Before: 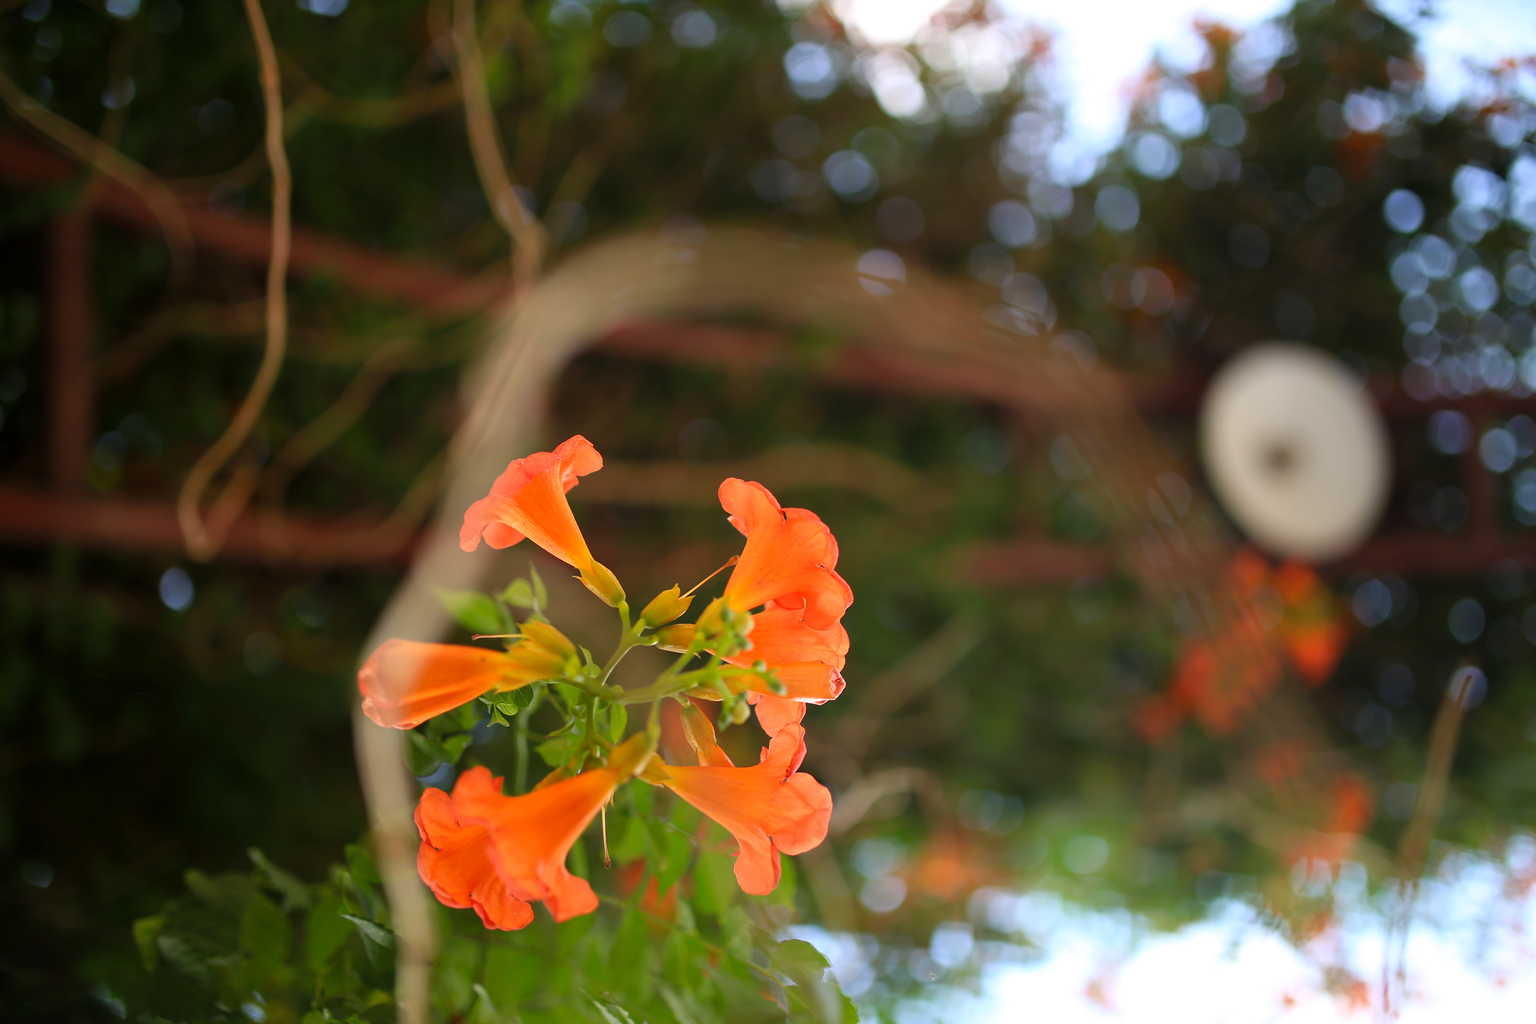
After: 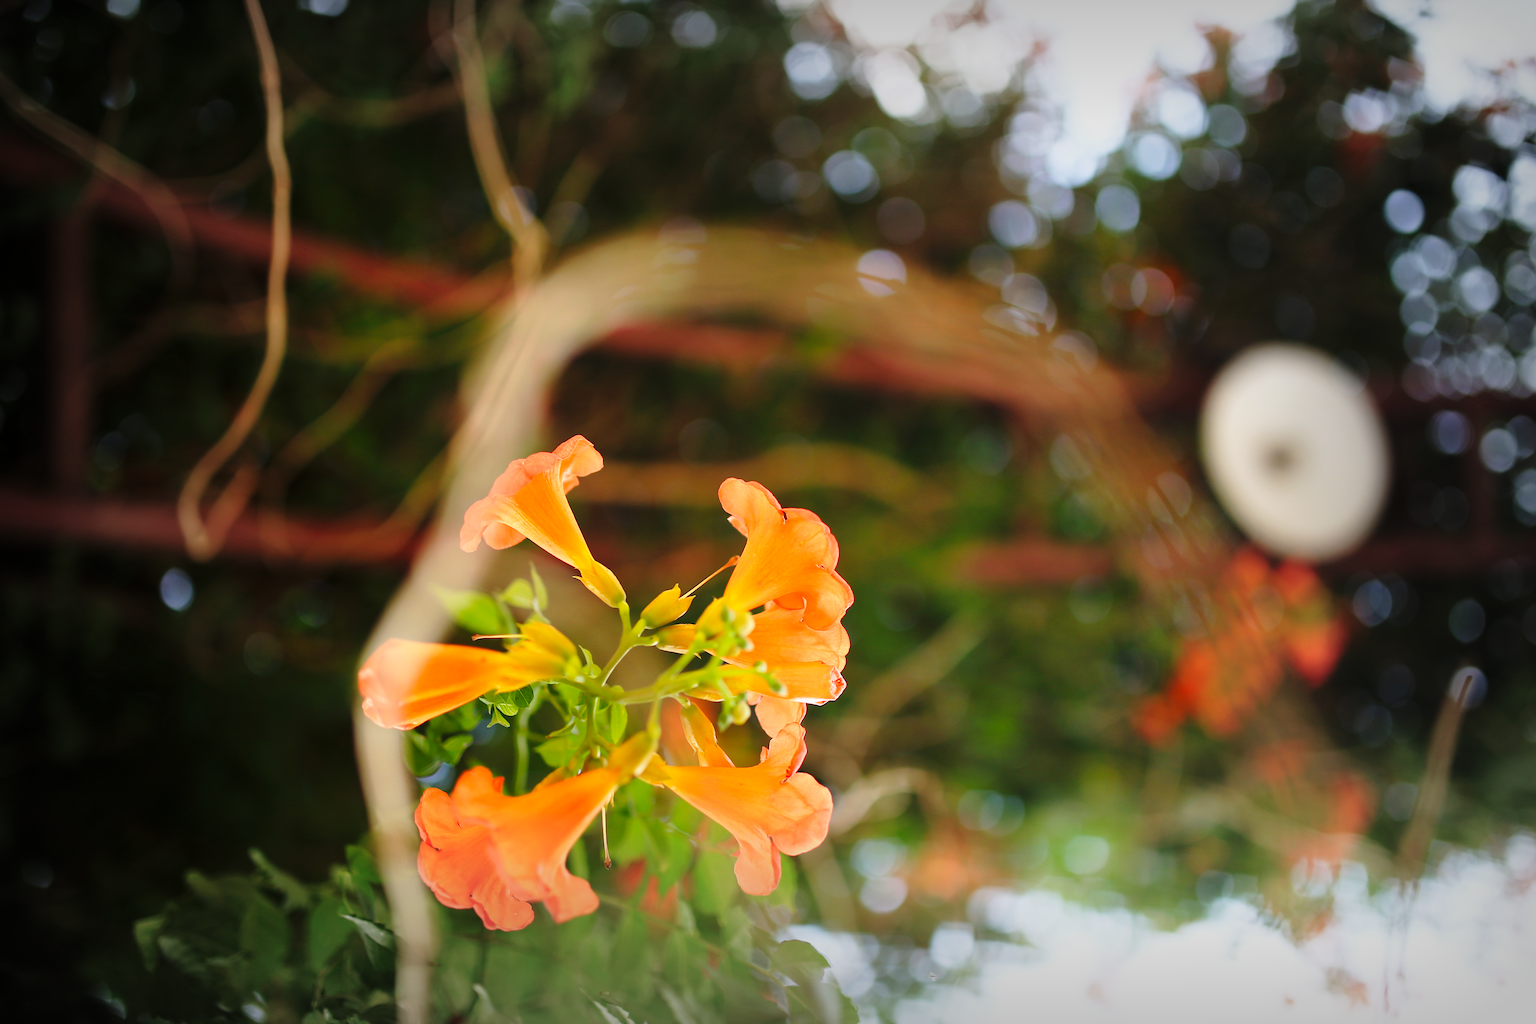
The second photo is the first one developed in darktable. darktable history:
vignetting: fall-off start 53.85%, automatic ratio true, width/height ratio 1.318, shape 0.223
base curve: curves: ch0 [(0, 0) (0.028, 0.03) (0.121, 0.232) (0.46, 0.748) (0.859, 0.968) (1, 1)], preserve colors none
